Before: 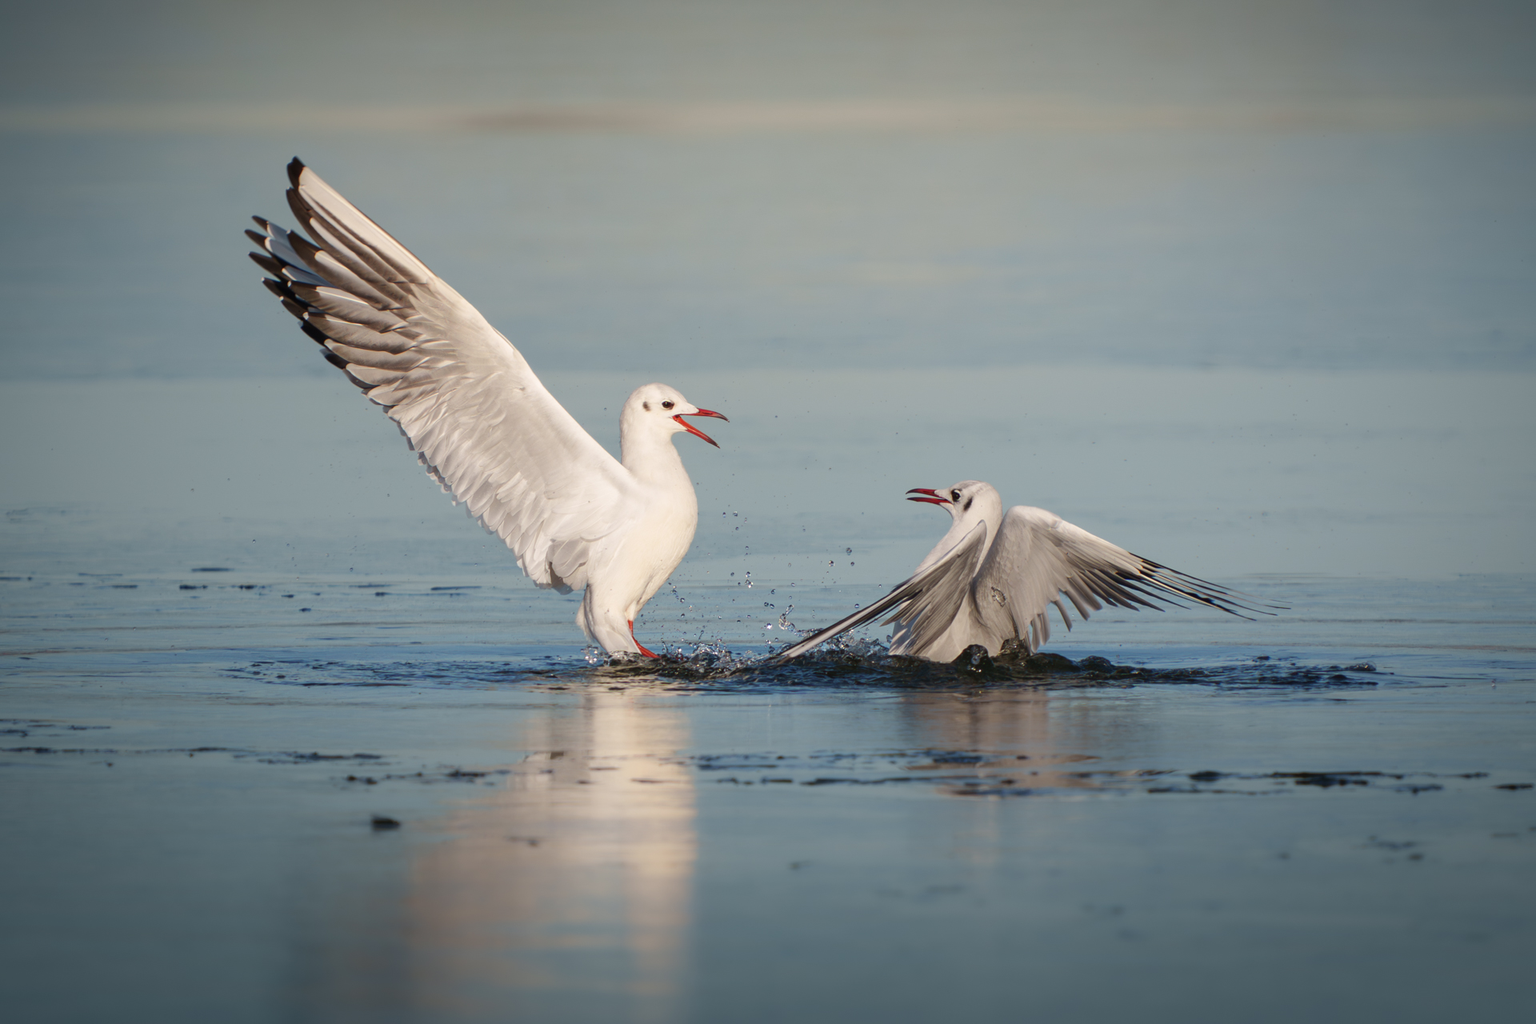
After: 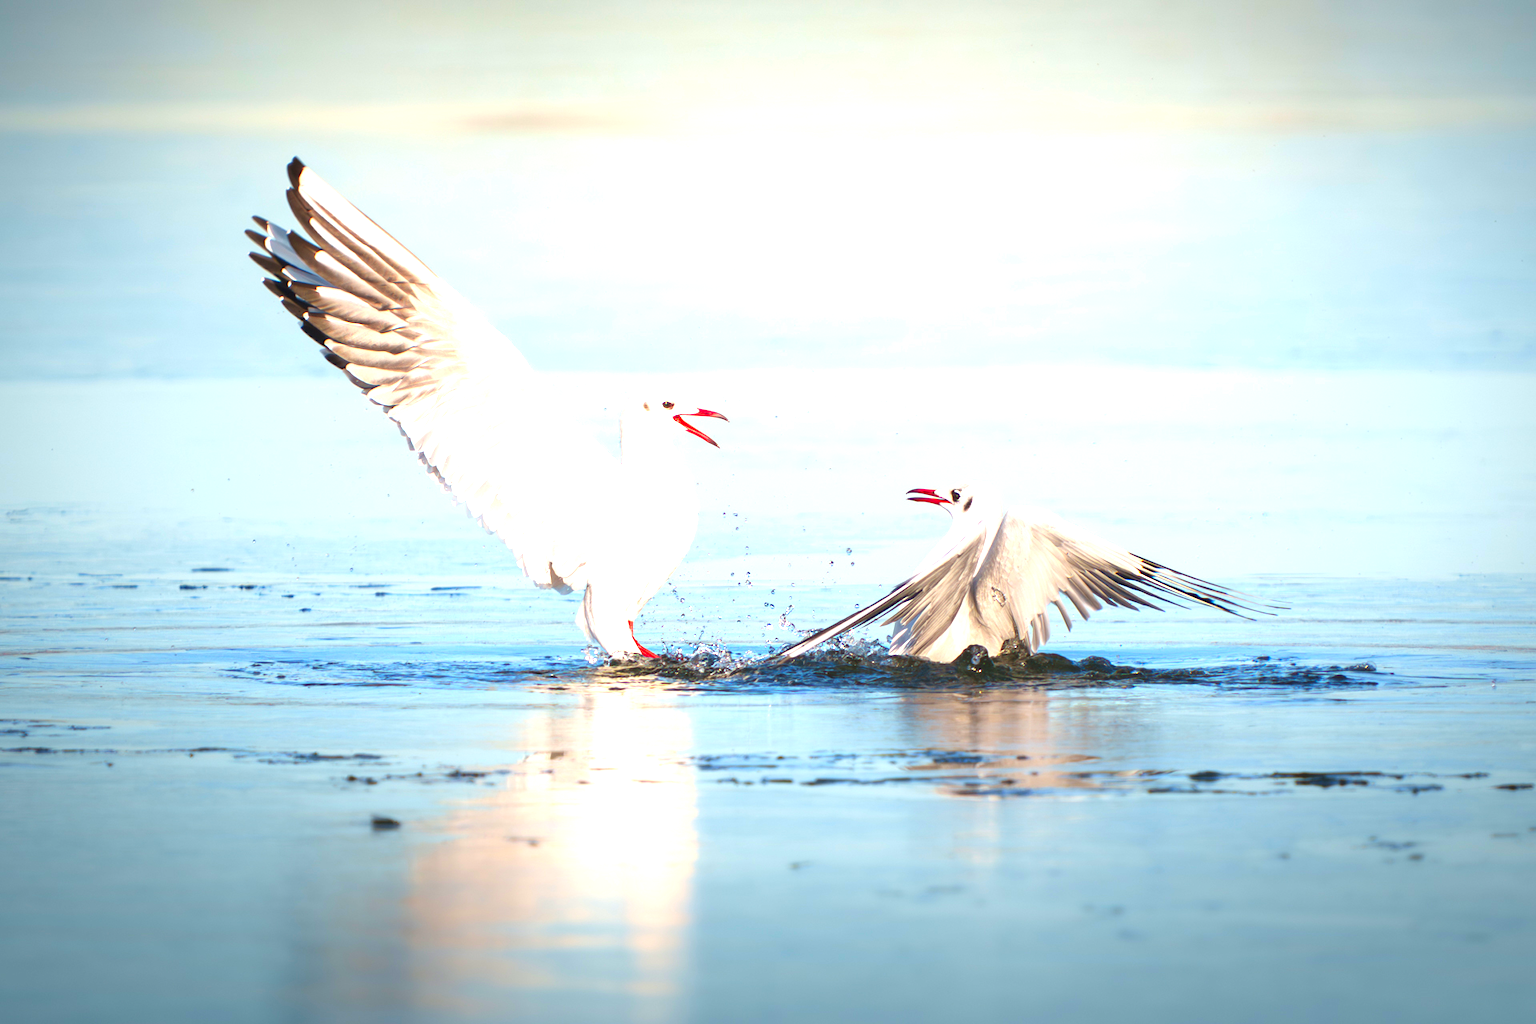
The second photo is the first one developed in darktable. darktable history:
exposure: black level correction 0, exposure 1.74 EV, compensate exposure bias true, compensate highlight preservation false
color correction: highlights b* -0.002, saturation 1.34
